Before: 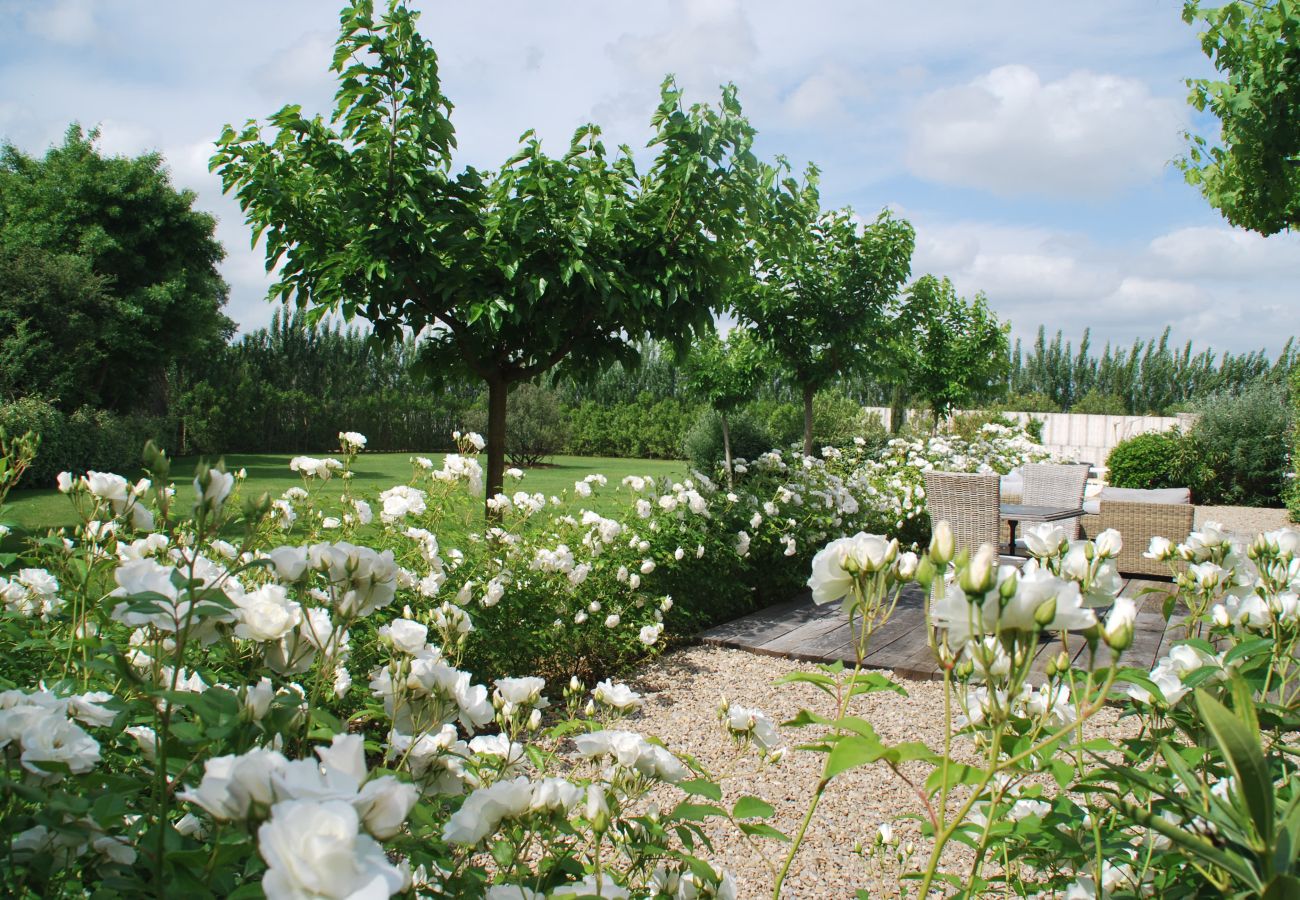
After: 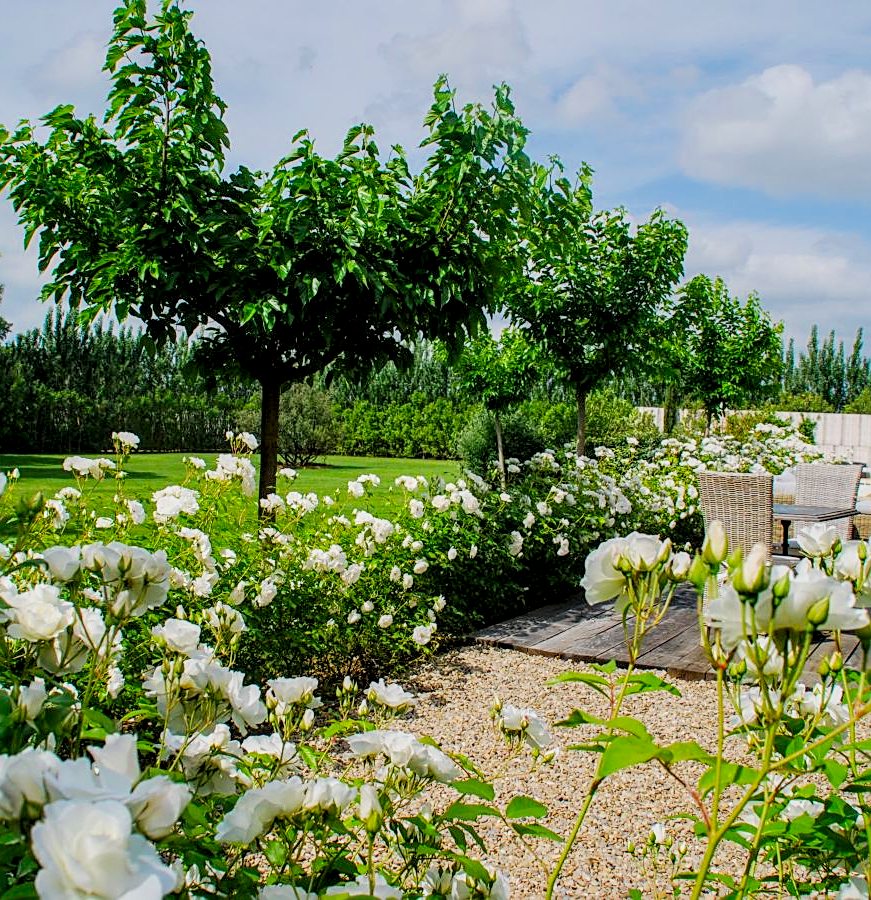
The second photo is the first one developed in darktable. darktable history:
filmic rgb: middle gray luminance 18.23%, black relative exposure -8.92 EV, white relative exposure 3.71 EV, threshold 2.98 EV, target black luminance 0%, hardness 4.81, latitude 67.81%, contrast 0.95, highlights saturation mix 20.22%, shadows ↔ highlights balance 21.17%, preserve chrominance RGB euclidean norm, color science v5 (2021), contrast in shadows safe, contrast in highlights safe, enable highlight reconstruction true
contrast brightness saturation: saturation 0.133
sharpen: amount 0.594
crop and rotate: left 17.527%, right 15.43%
local contrast: detail 144%
